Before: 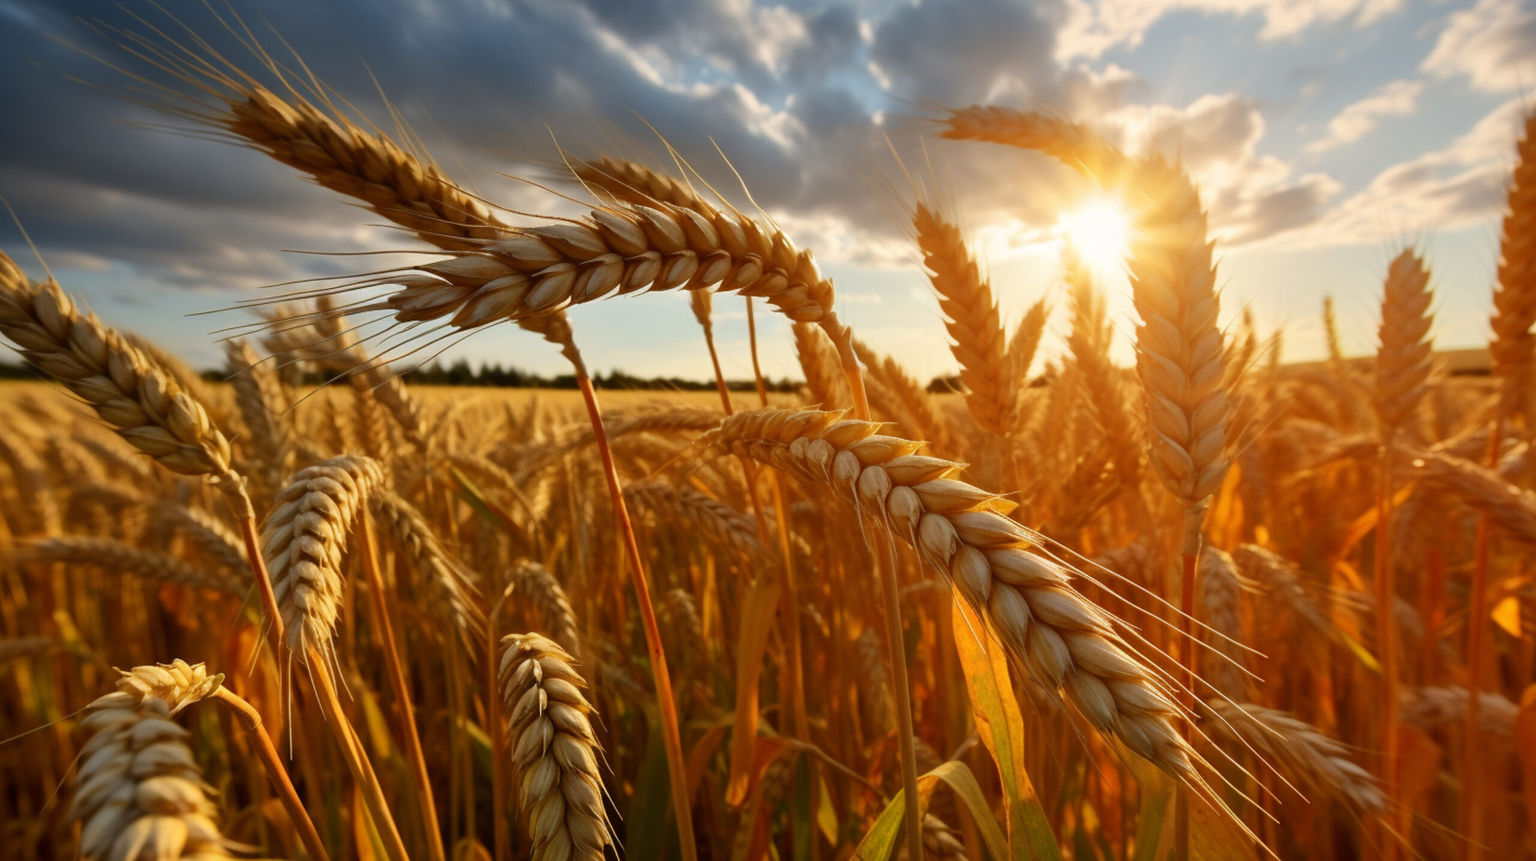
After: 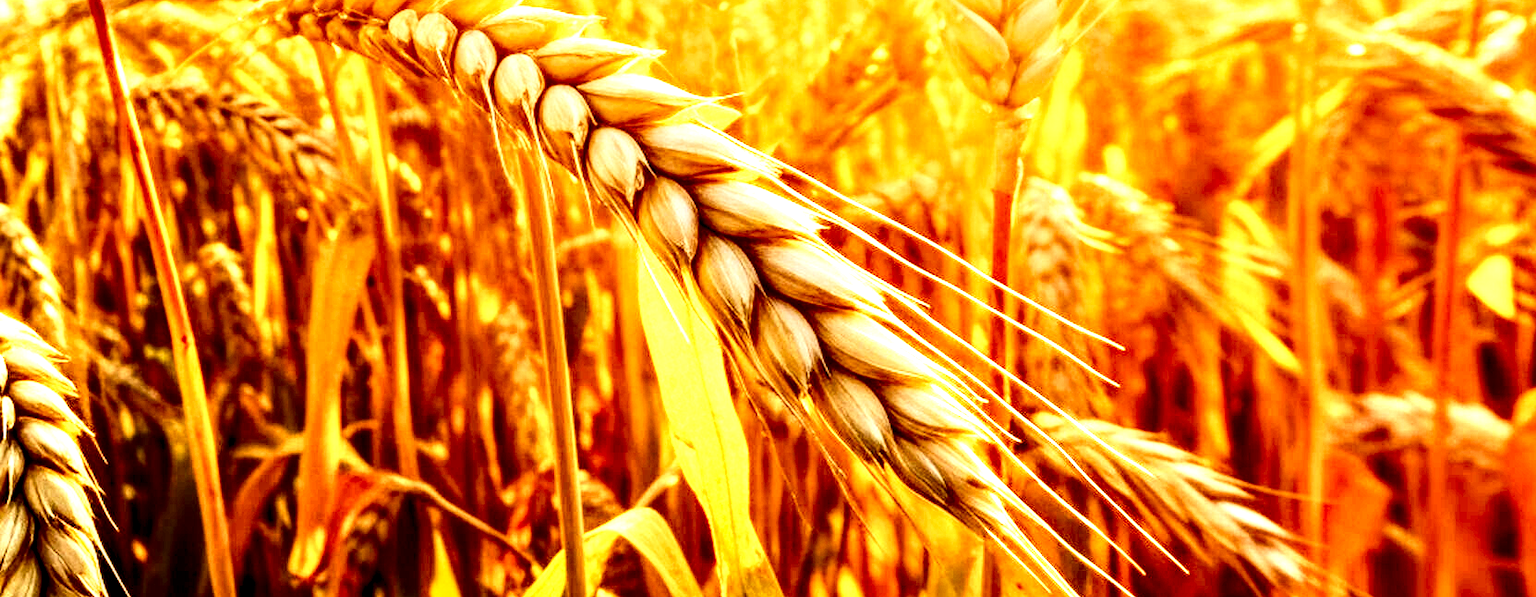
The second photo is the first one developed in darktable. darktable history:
exposure: black level correction 0, exposure 0.679 EV, compensate exposure bias true, compensate highlight preservation false
base curve: curves: ch0 [(0, 0) (0.007, 0.004) (0.027, 0.03) (0.046, 0.07) (0.207, 0.54) (0.442, 0.872) (0.673, 0.972) (1, 1)], preserve colors none
contrast brightness saturation: contrast 0.283
crop and rotate: left 35.036%, top 50.039%, bottom 4.87%
local contrast: detail 202%
